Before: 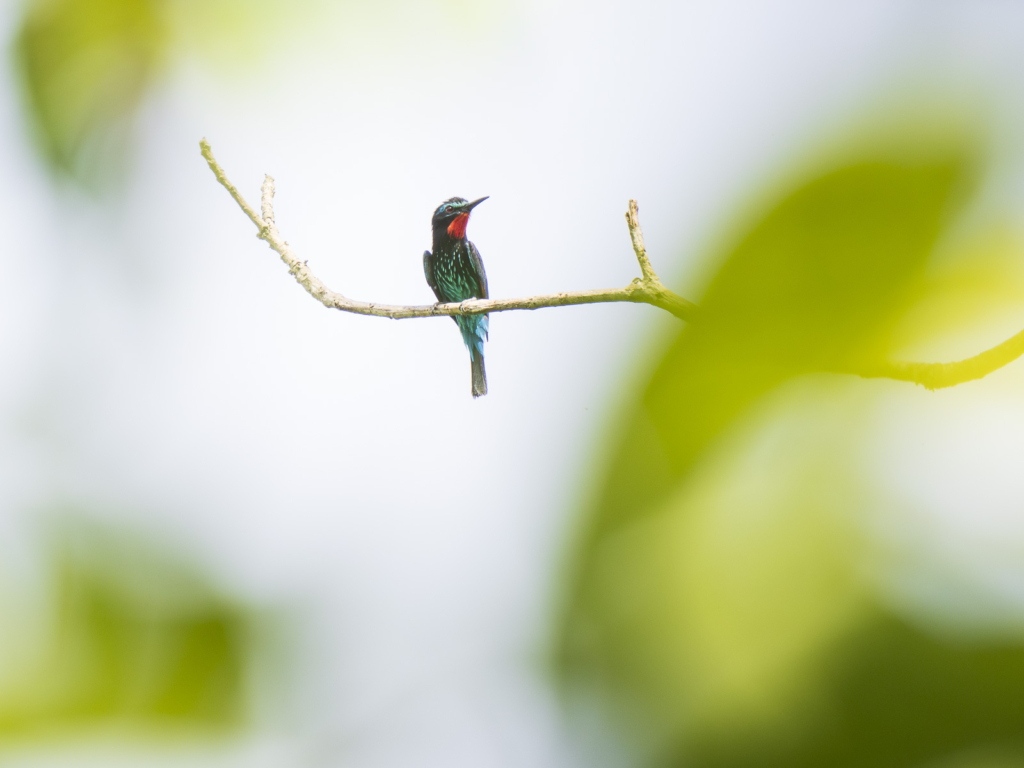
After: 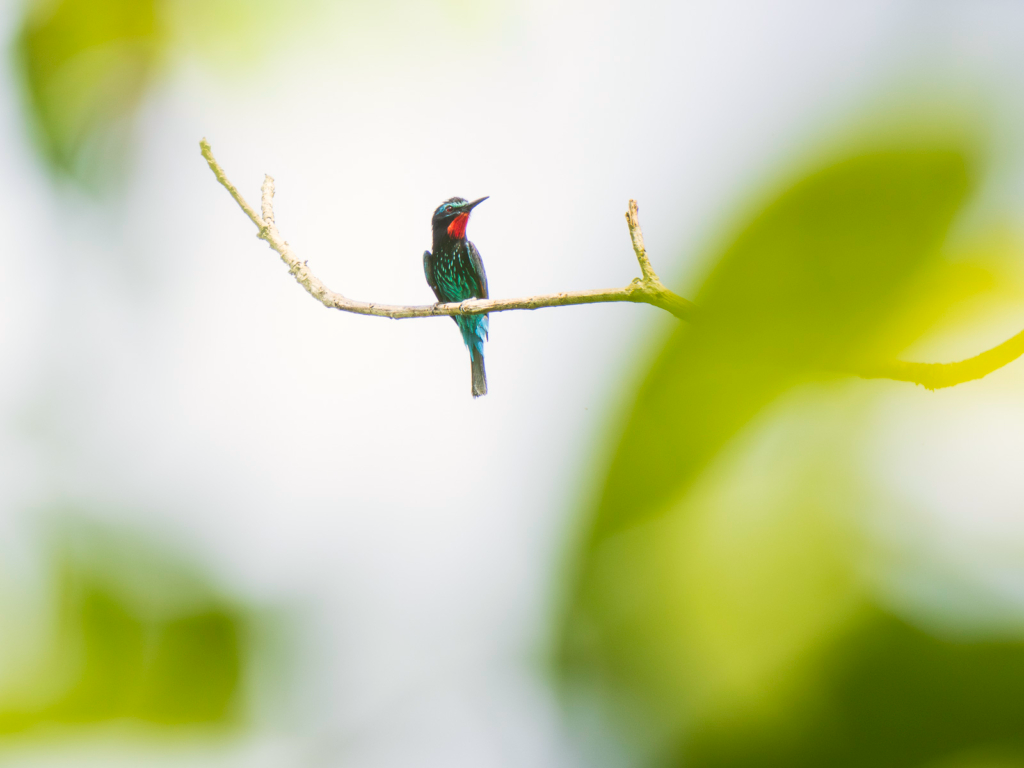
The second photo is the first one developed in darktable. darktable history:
color correction: highlights a* 0.572, highlights b* 2.85, saturation 1.06
